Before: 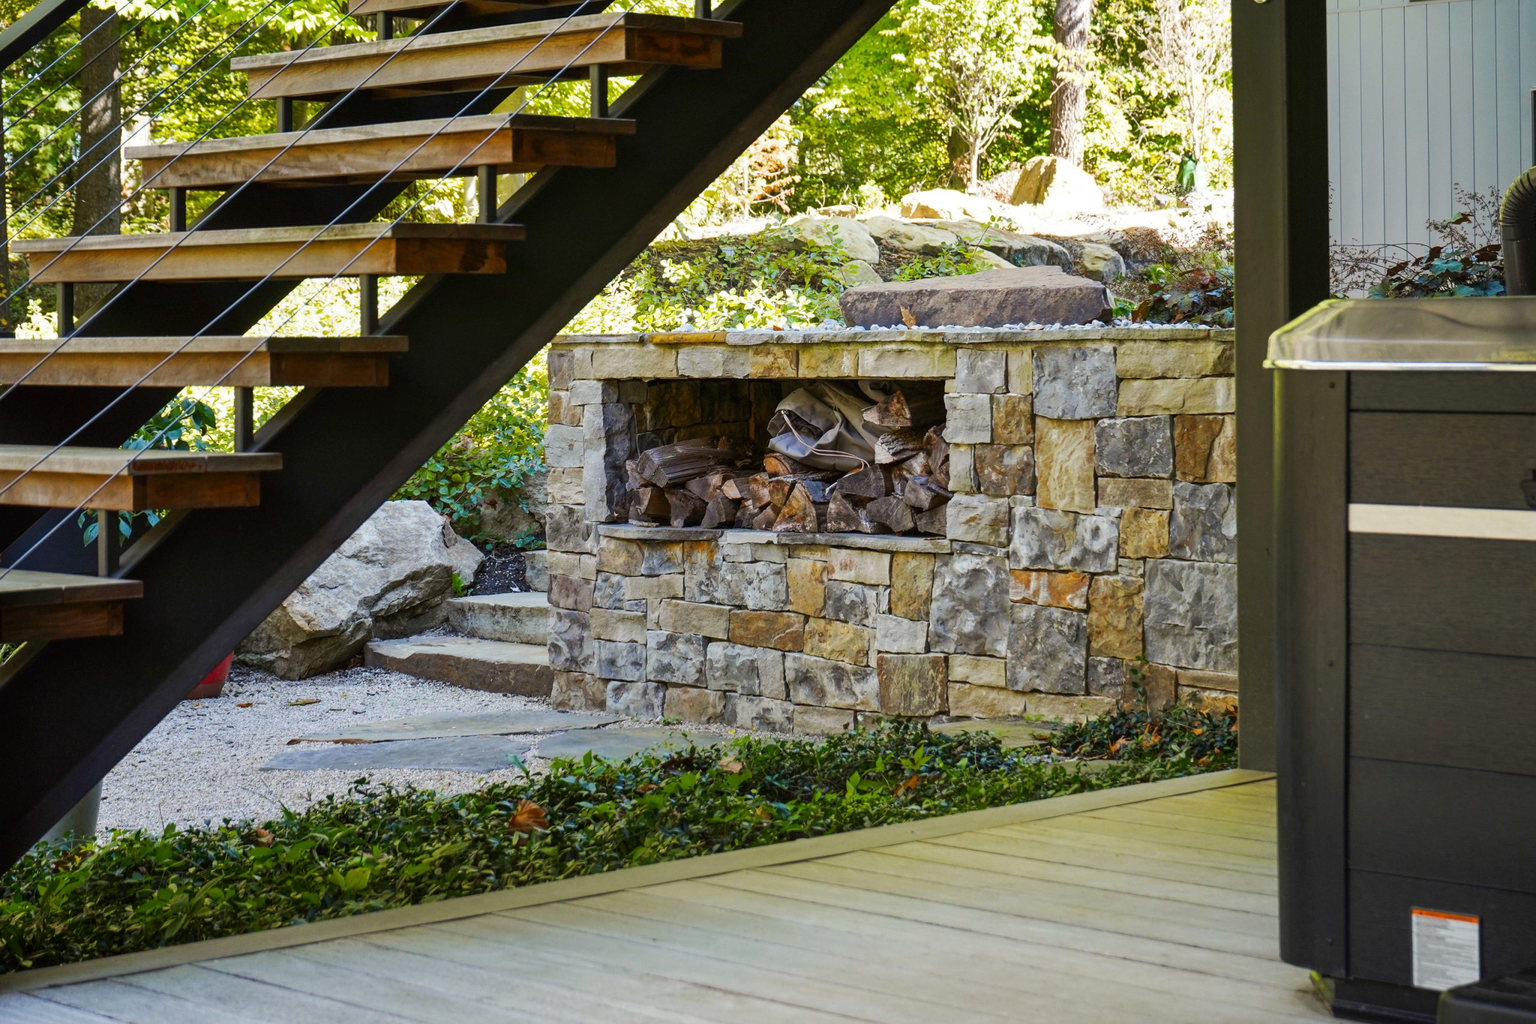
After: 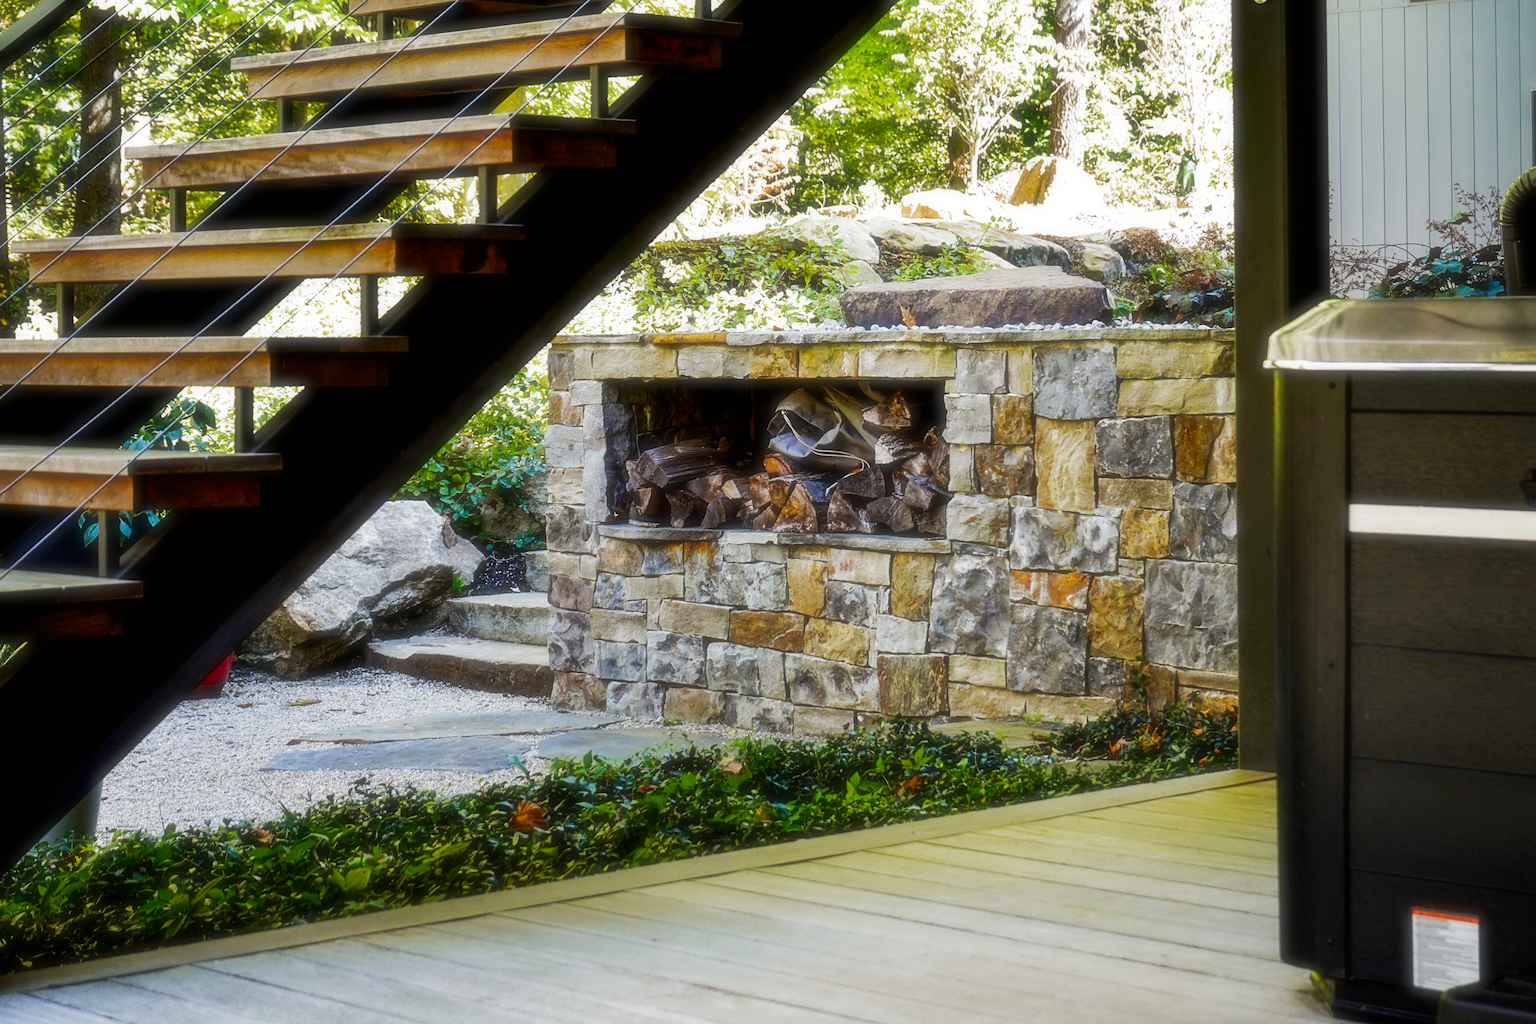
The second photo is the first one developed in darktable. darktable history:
filmic rgb: black relative exposure -8.2 EV, white relative exposure 2.2 EV, threshold 3 EV, hardness 7.11, latitude 75%, contrast 1.325, highlights saturation mix -2%, shadows ↔ highlights balance 30%, preserve chrominance no, color science v5 (2021), contrast in shadows safe, contrast in highlights safe, enable highlight reconstruction true
soften: size 19.52%, mix 20.32%
sharpen: amount 0.2
